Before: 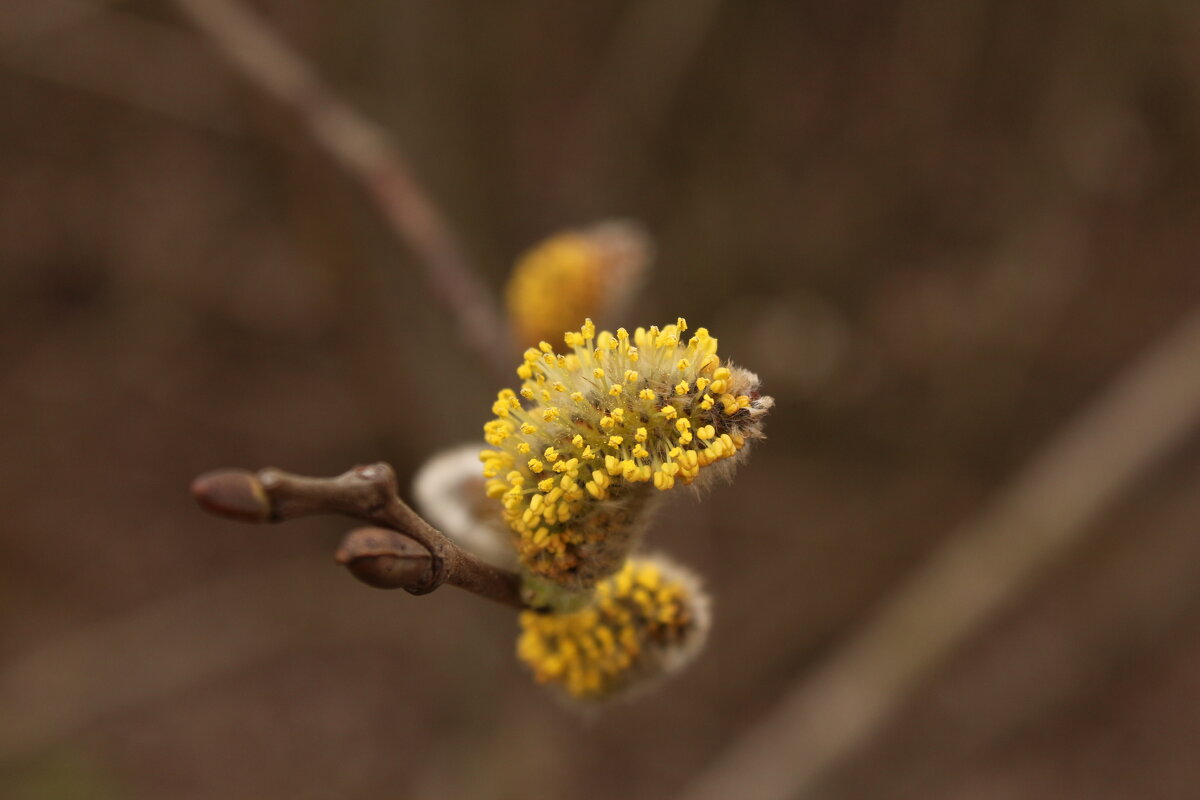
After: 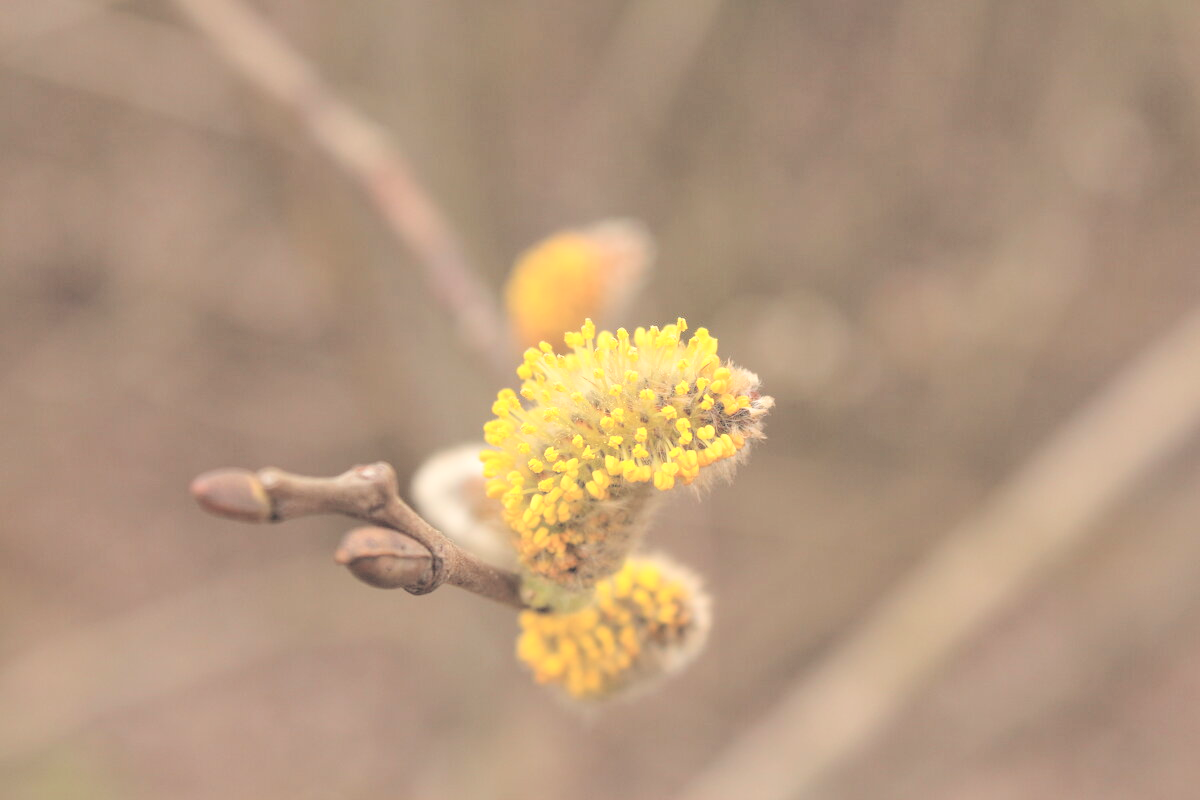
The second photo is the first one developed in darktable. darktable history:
local contrast: on, module defaults
contrast brightness saturation: brightness 0.982
